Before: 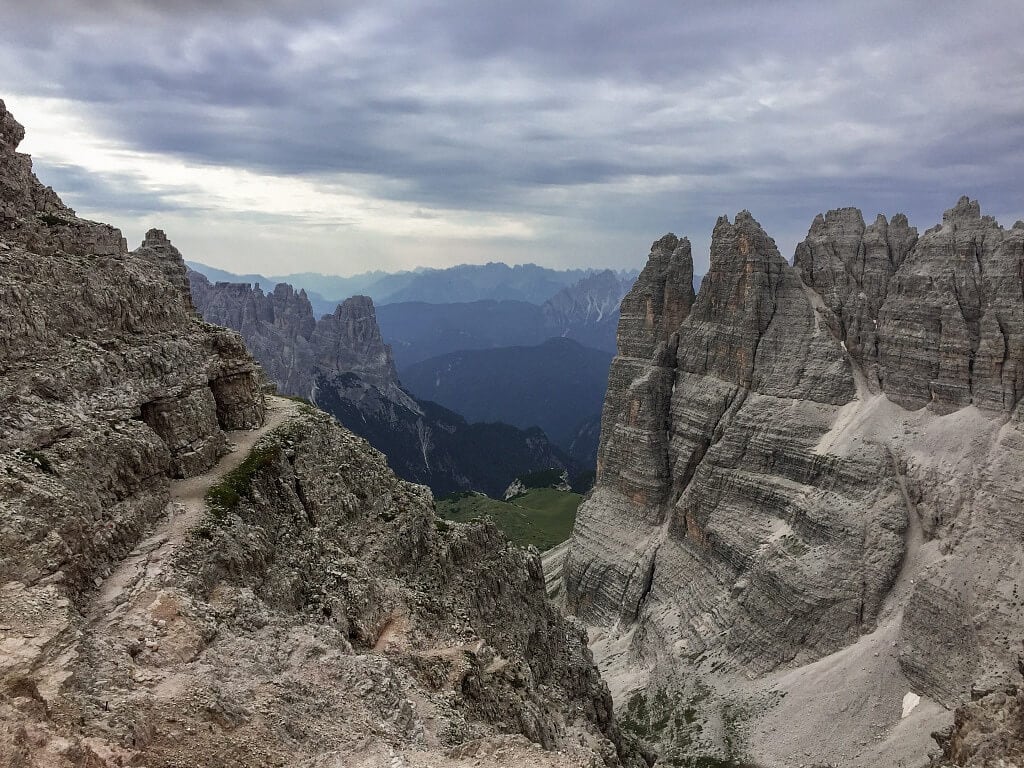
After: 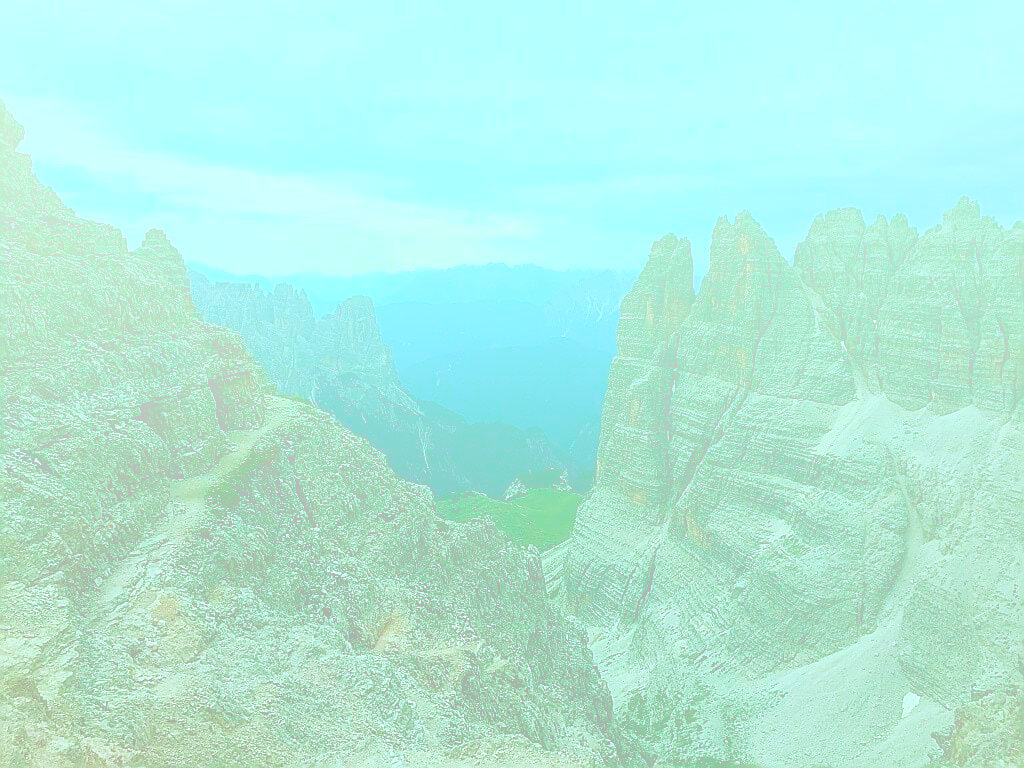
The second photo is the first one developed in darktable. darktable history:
bloom: size 70%, threshold 25%, strength 70%
sharpen: radius 1.4, amount 1.25, threshold 0.7
color balance rgb: shadows lift › chroma 11.71%, shadows lift › hue 133.46°, power › chroma 2.15%, power › hue 166.83°, highlights gain › chroma 4%, highlights gain › hue 200.2°, perceptual saturation grading › global saturation 18.05%
